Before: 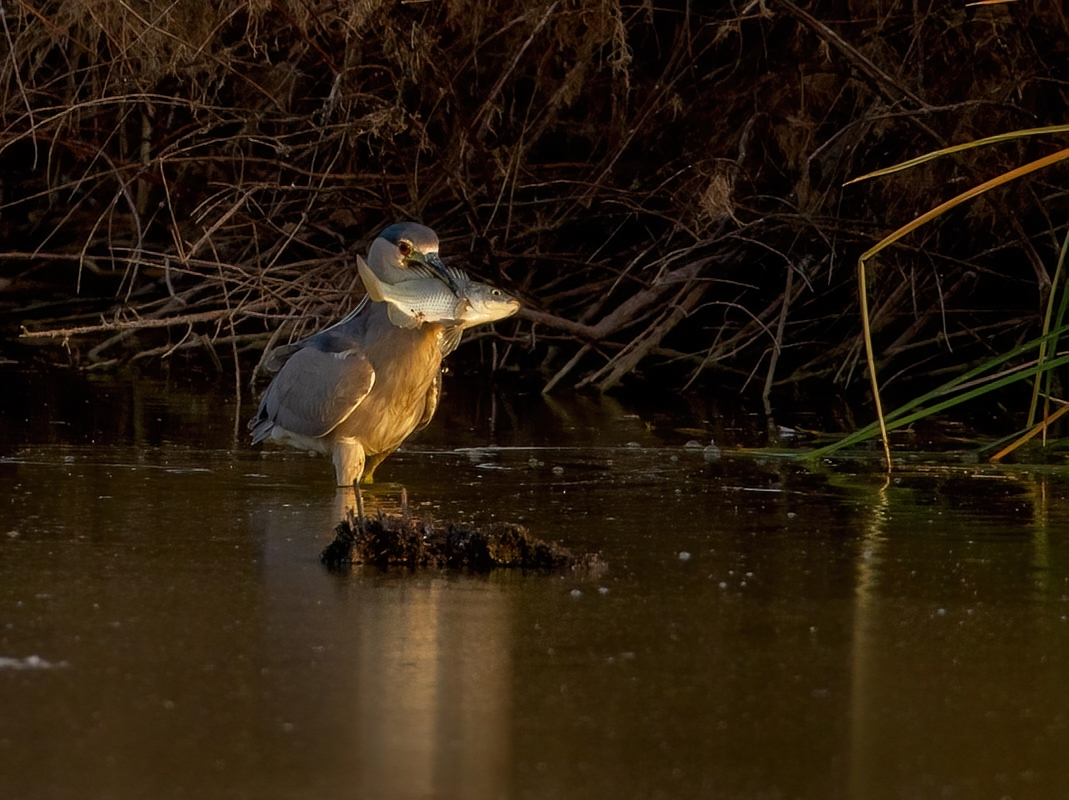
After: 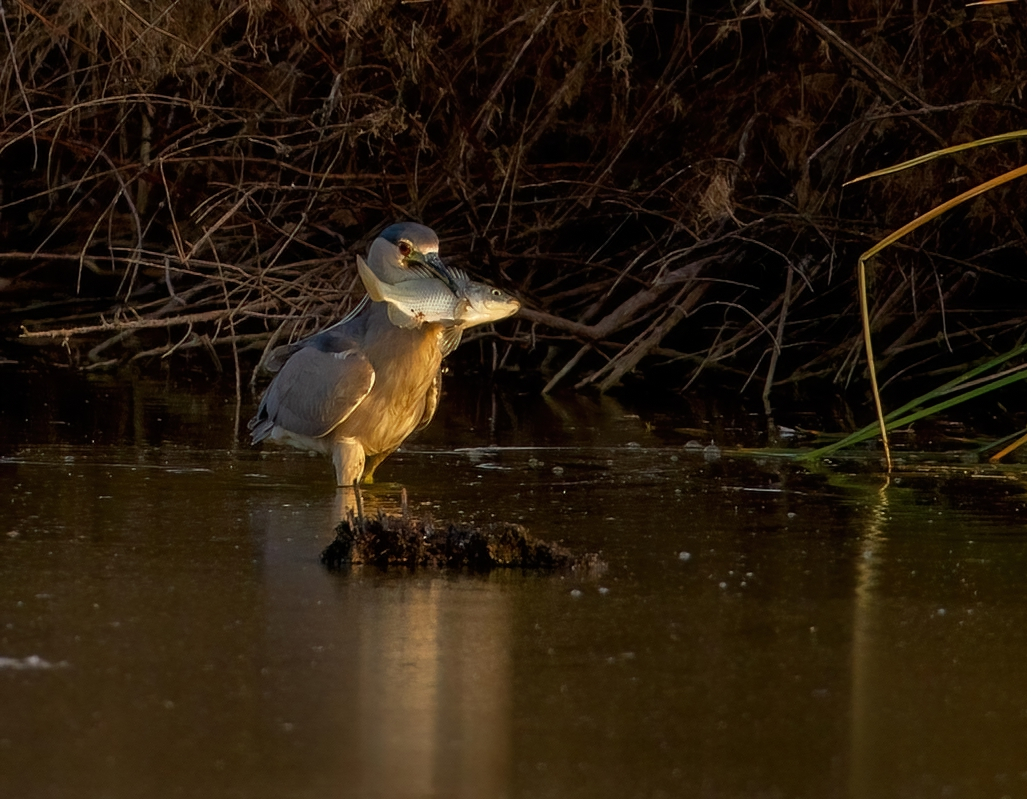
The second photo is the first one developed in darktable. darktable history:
crop: right 3.922%, bottom 0.02%
